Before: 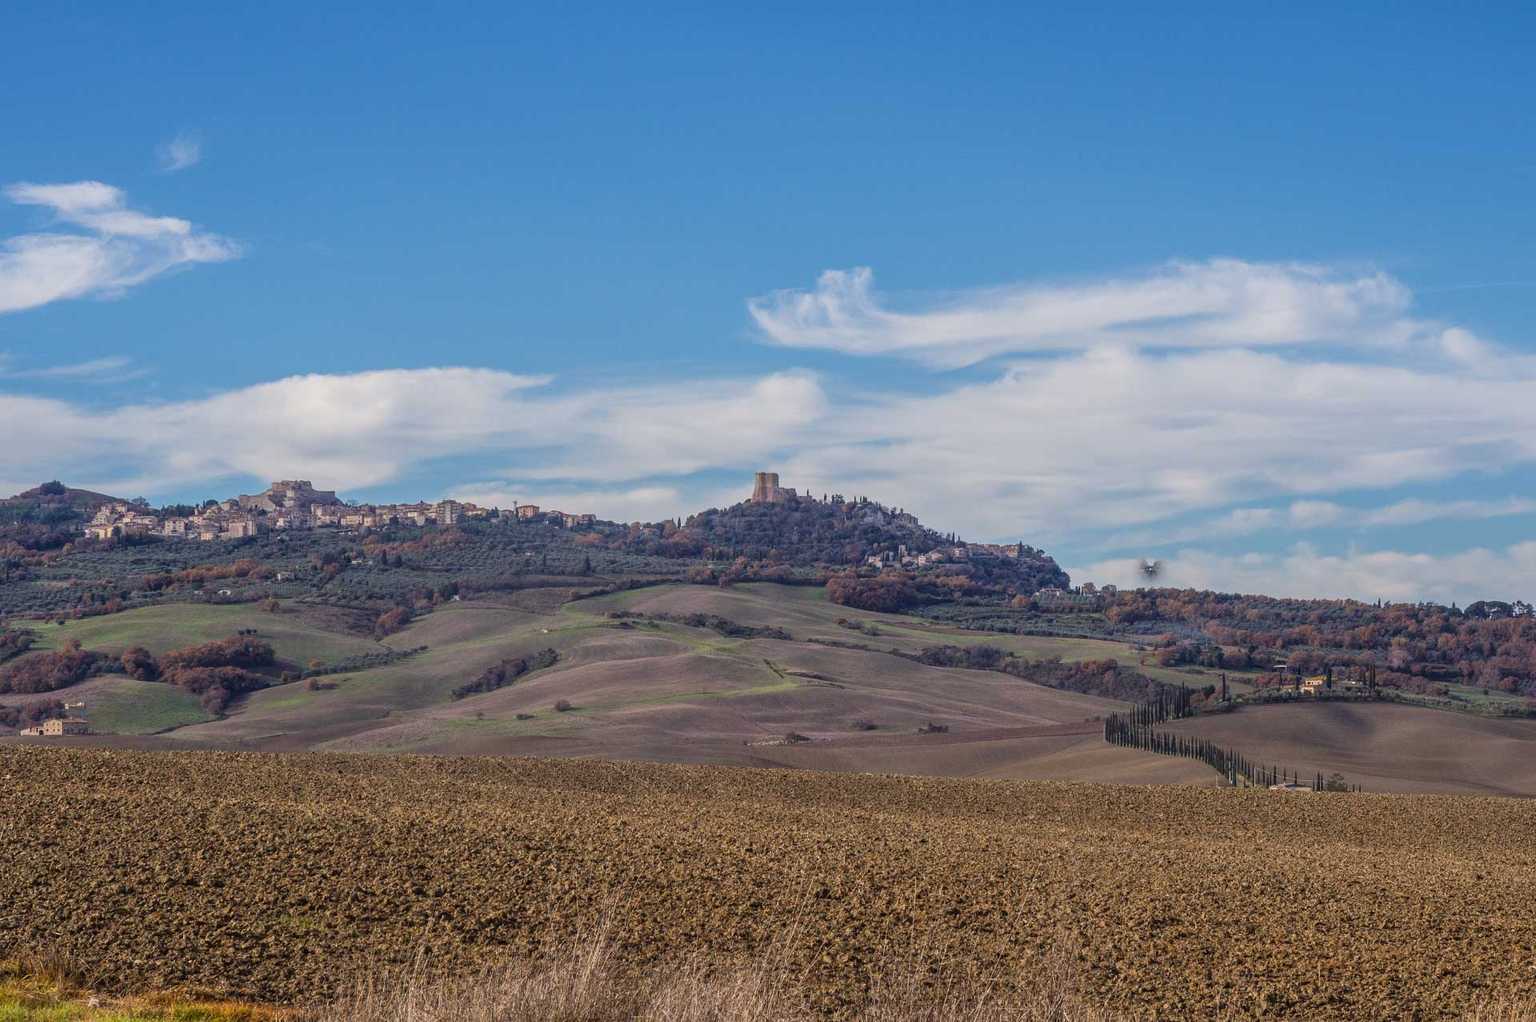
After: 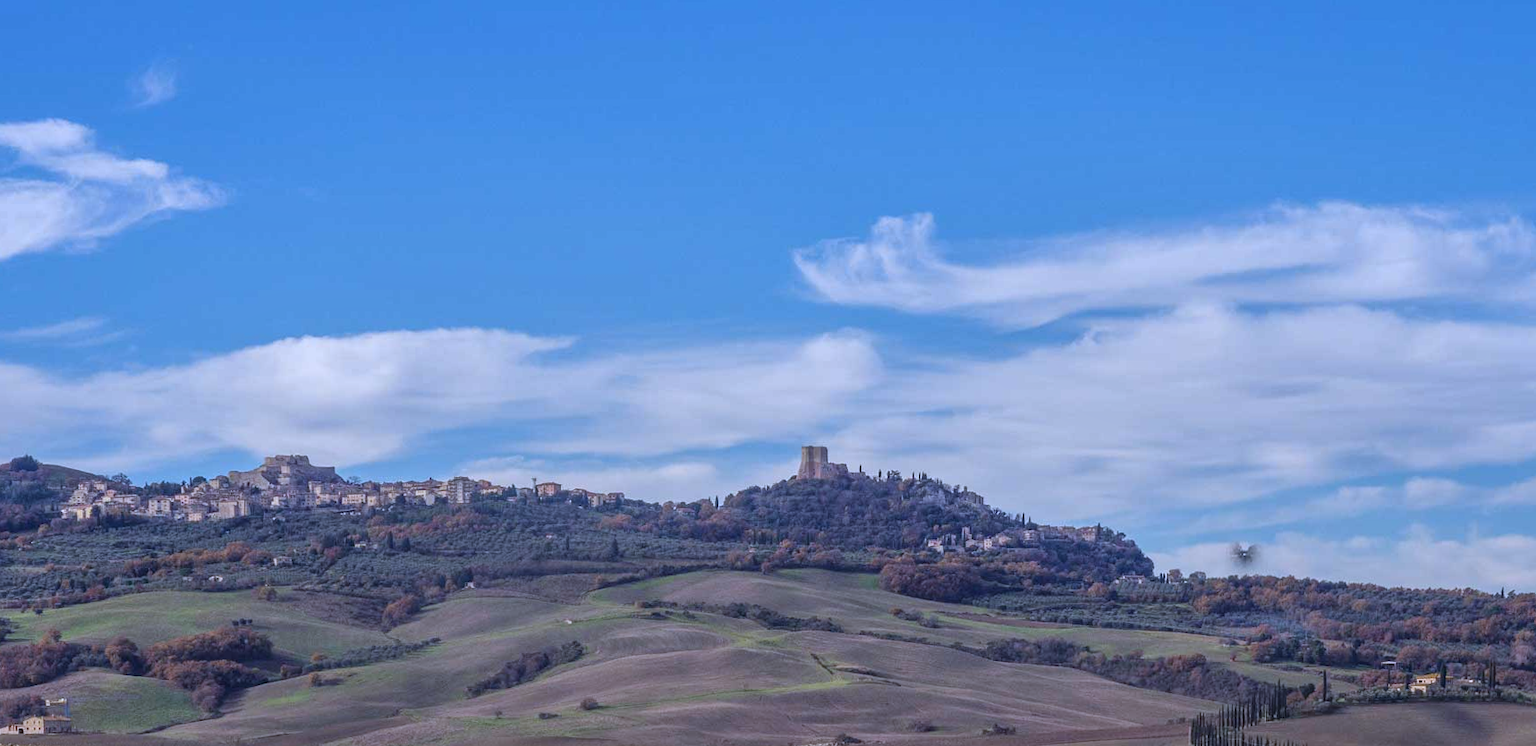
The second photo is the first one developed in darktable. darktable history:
crop: left 3.015%, top 8.969%, right 9.647%, bottom 26.457%
white balance: red 0.948, green 1.02, blue 1.176
shadows and highlights: soften with gaussian
rotate and perspective: lens shift (vertical) 0.048, lens shift (horizontal) -0.024, automatic cropping off
